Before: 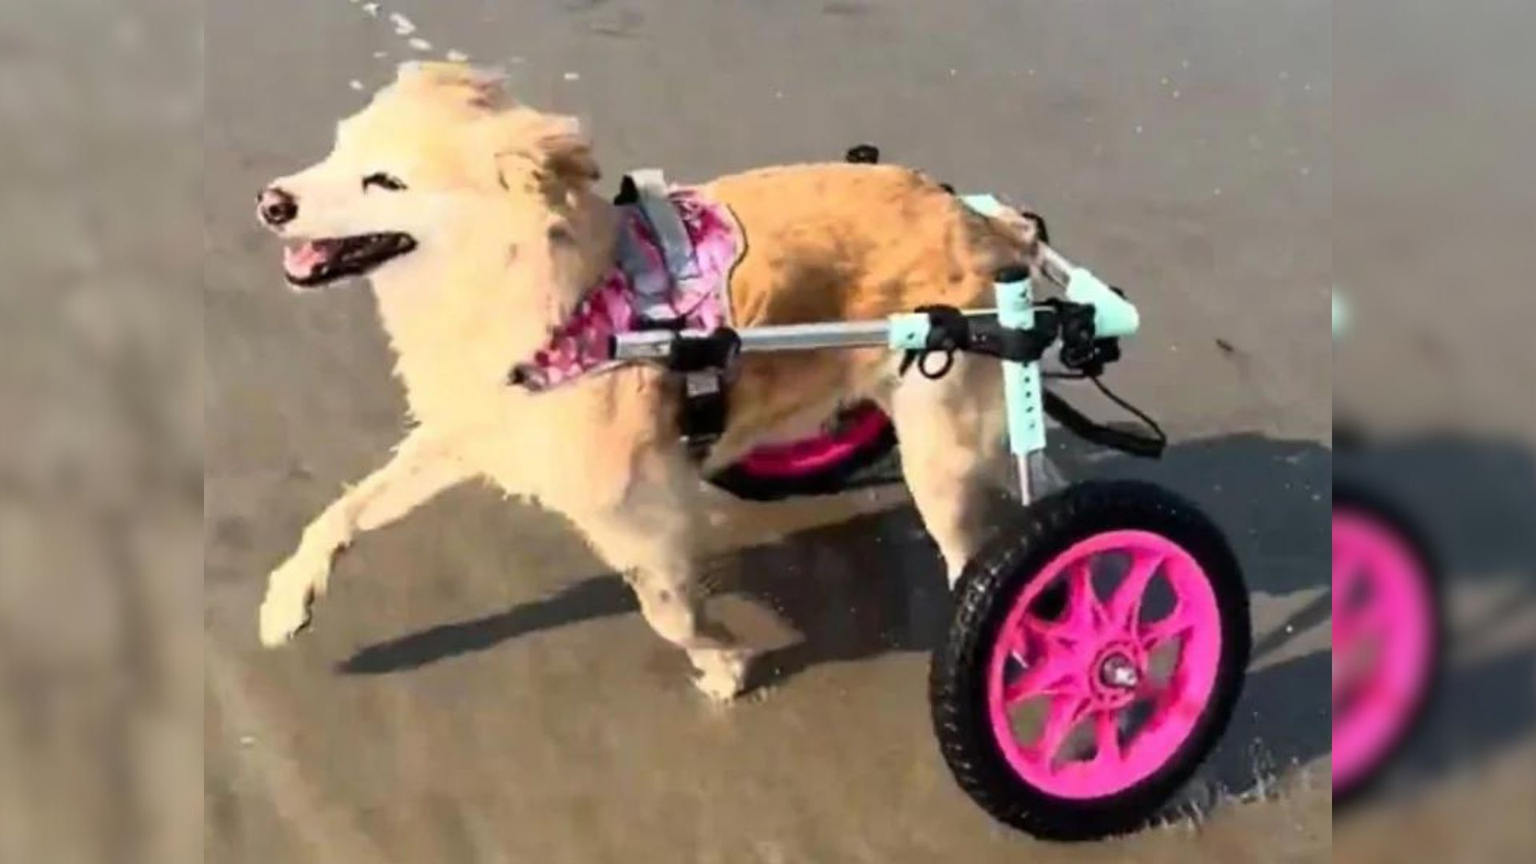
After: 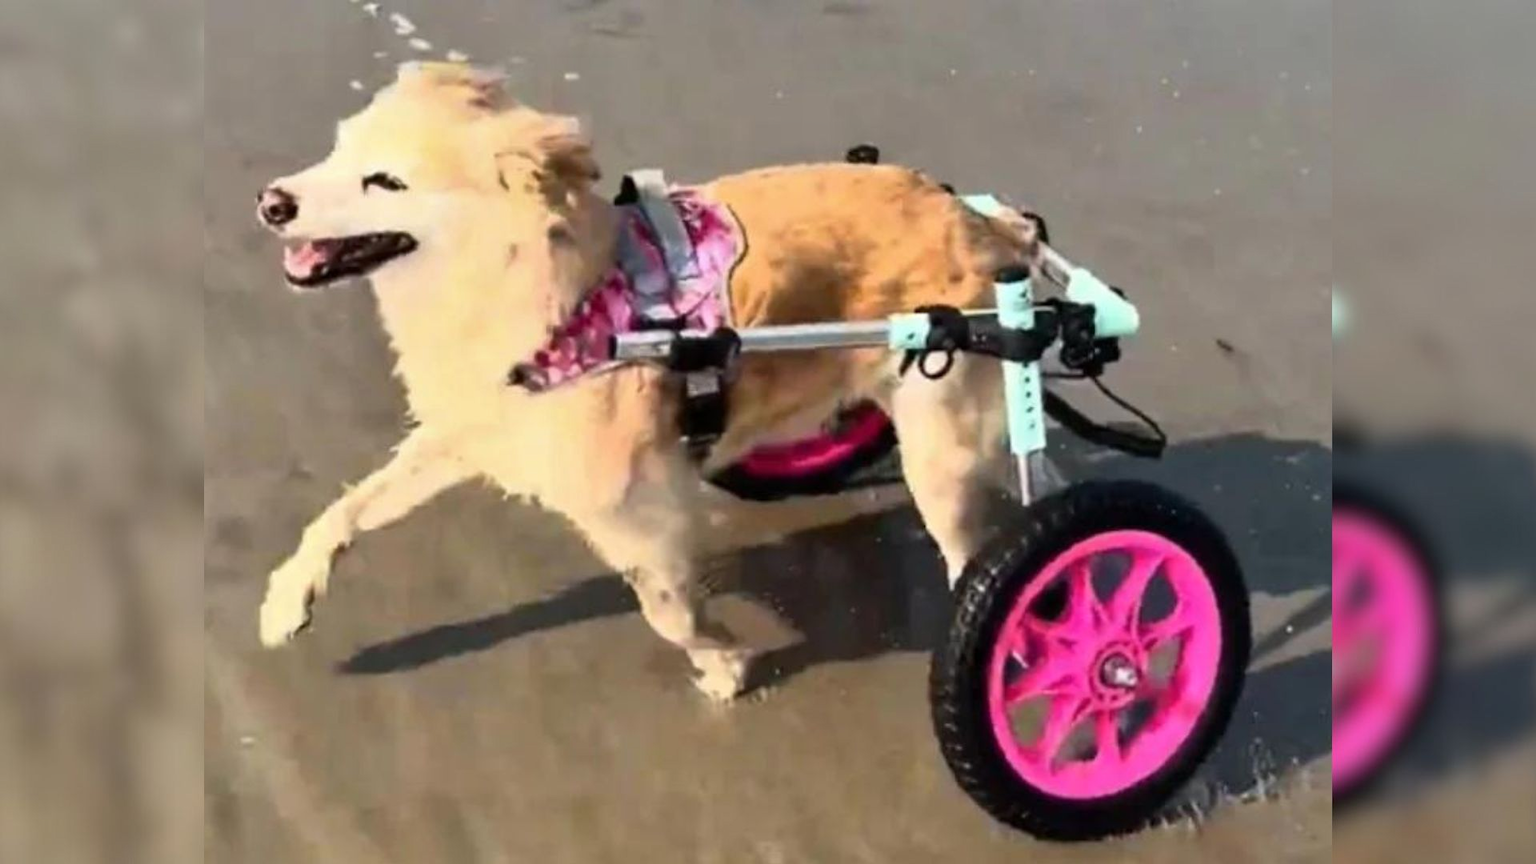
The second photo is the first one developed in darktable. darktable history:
shadows and highlights: shadows 25.19, highlights -48.08, soften with gaussian
